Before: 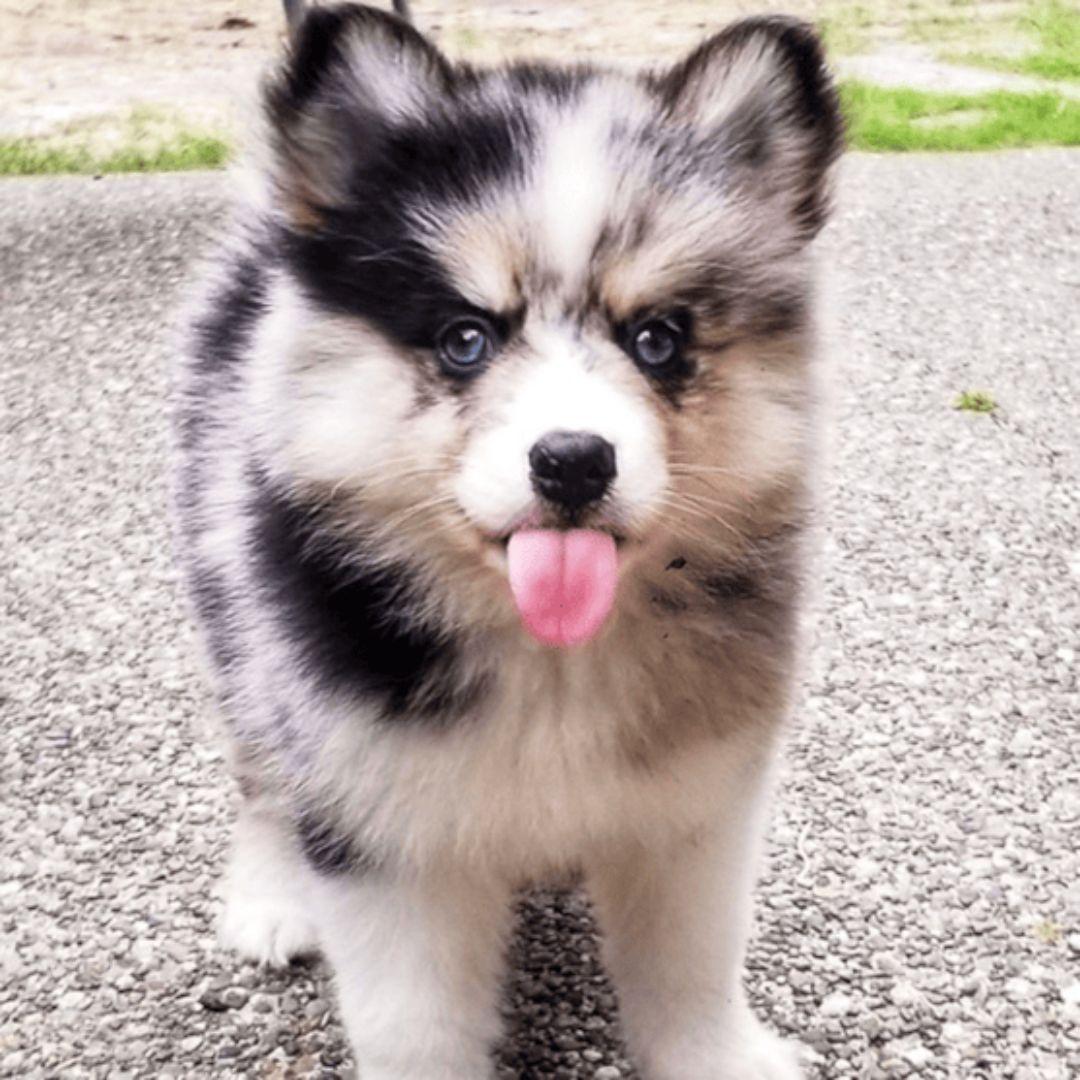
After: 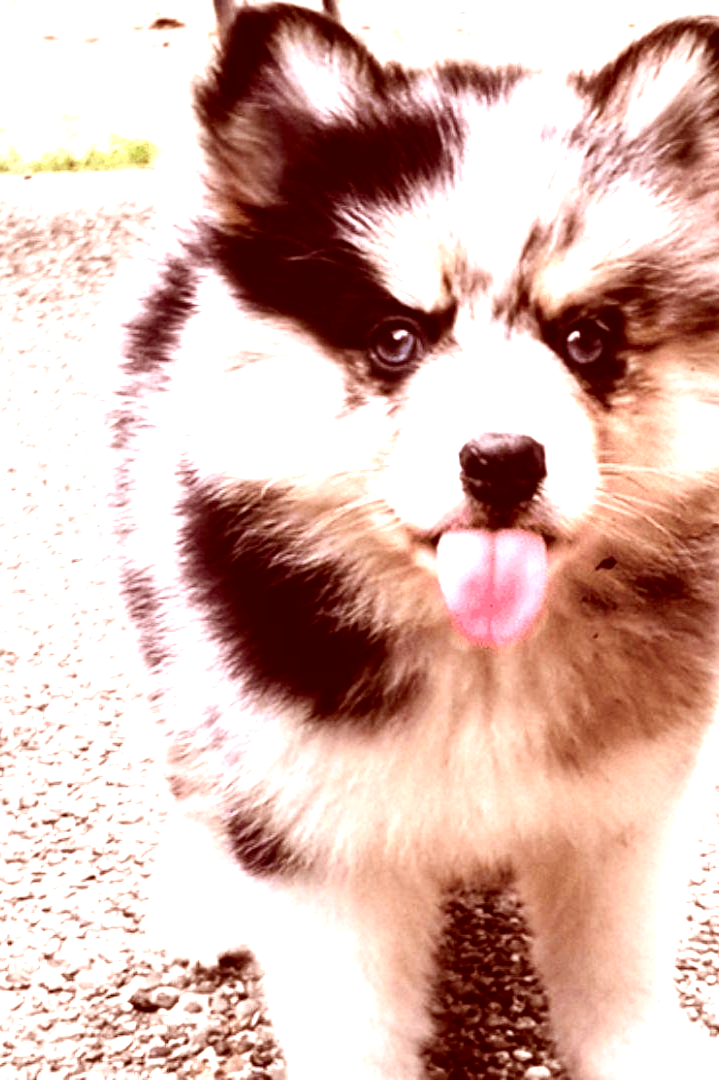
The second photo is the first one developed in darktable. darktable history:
contrast brightness saturation: contrast 0.132, brightness -0.24, saturation 0.149
exposure: black level correction 0.001, exposure 1.117 EV, compensate exposure bias true, compensate highlight preservation false
crop and rotate: left 6.482%, right 26.857%
color correction: highlights a* 9.42, highlights b* 8.98, shadows a* 39.6, shadows b* 39.78, saturation 0.774
